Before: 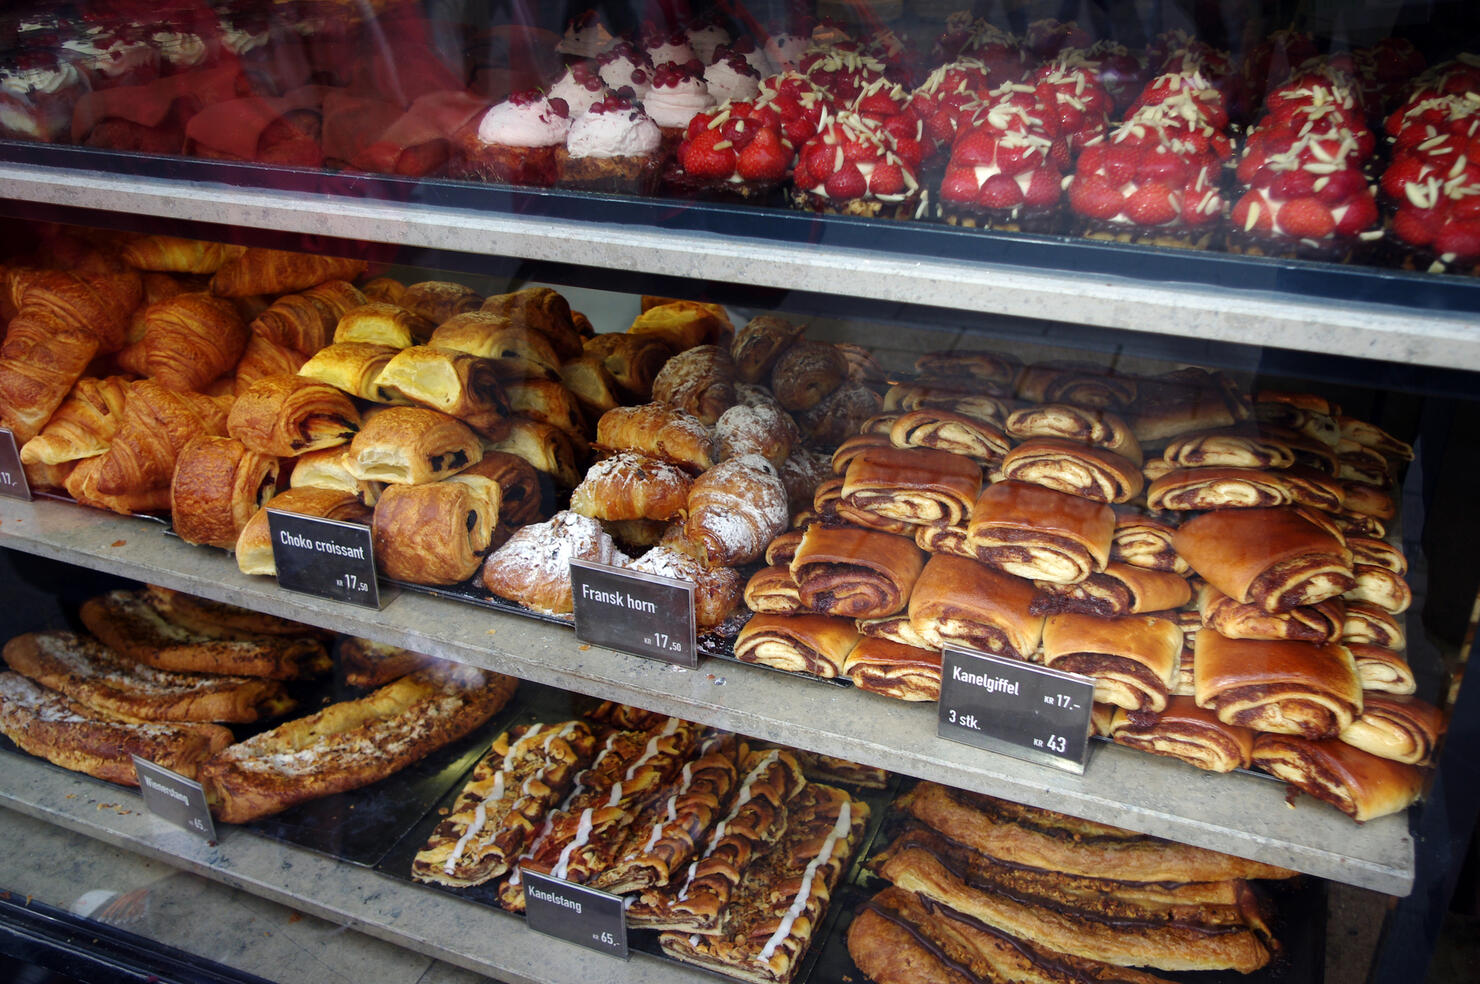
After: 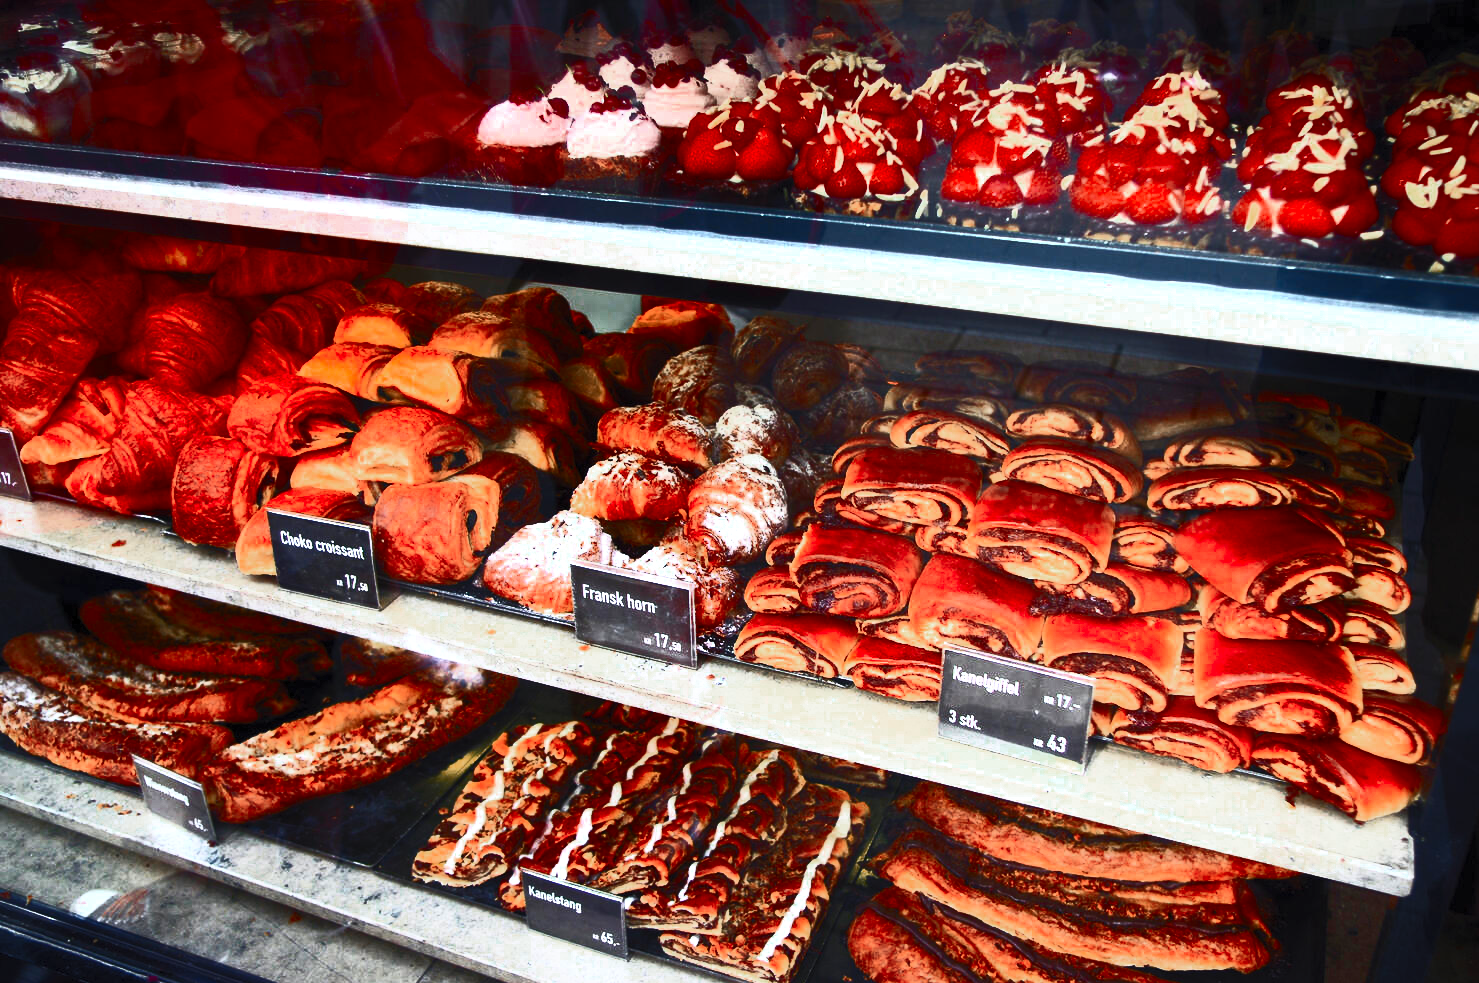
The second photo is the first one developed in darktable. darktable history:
color zones: curves: ch0 [(0, 0.299) (0.25, 0.383) (0.456, 0.352) (0.736, 0.571)]; ch1 [(0, 0.63) (0.151, 0.568) (0.254, 0.416) (0.47, 0.558) (0.732, 0.37) (0.909, 0.492)]; ch2 [(0.004, 0.604) (0.158, 0.443) (0.257, 0.403) (0.761, 0.468)]
contrast brightness saturation: contrast 0.83, brightness 0.58, saturation 0.593
tone equalizer: -8 EV -0.448 EV, -7 EV -0.361 EV, -6 EV -0.352 EV, -5 EV -0.19 EV, -3 EV 0.197 EV, -2 EV 0.349 EV, -1 EV 0.365 EV, +0 EV 0.404 EV, edges refinement/feathering 500, mask exposure compensation -1.57 EV, preserve details no
